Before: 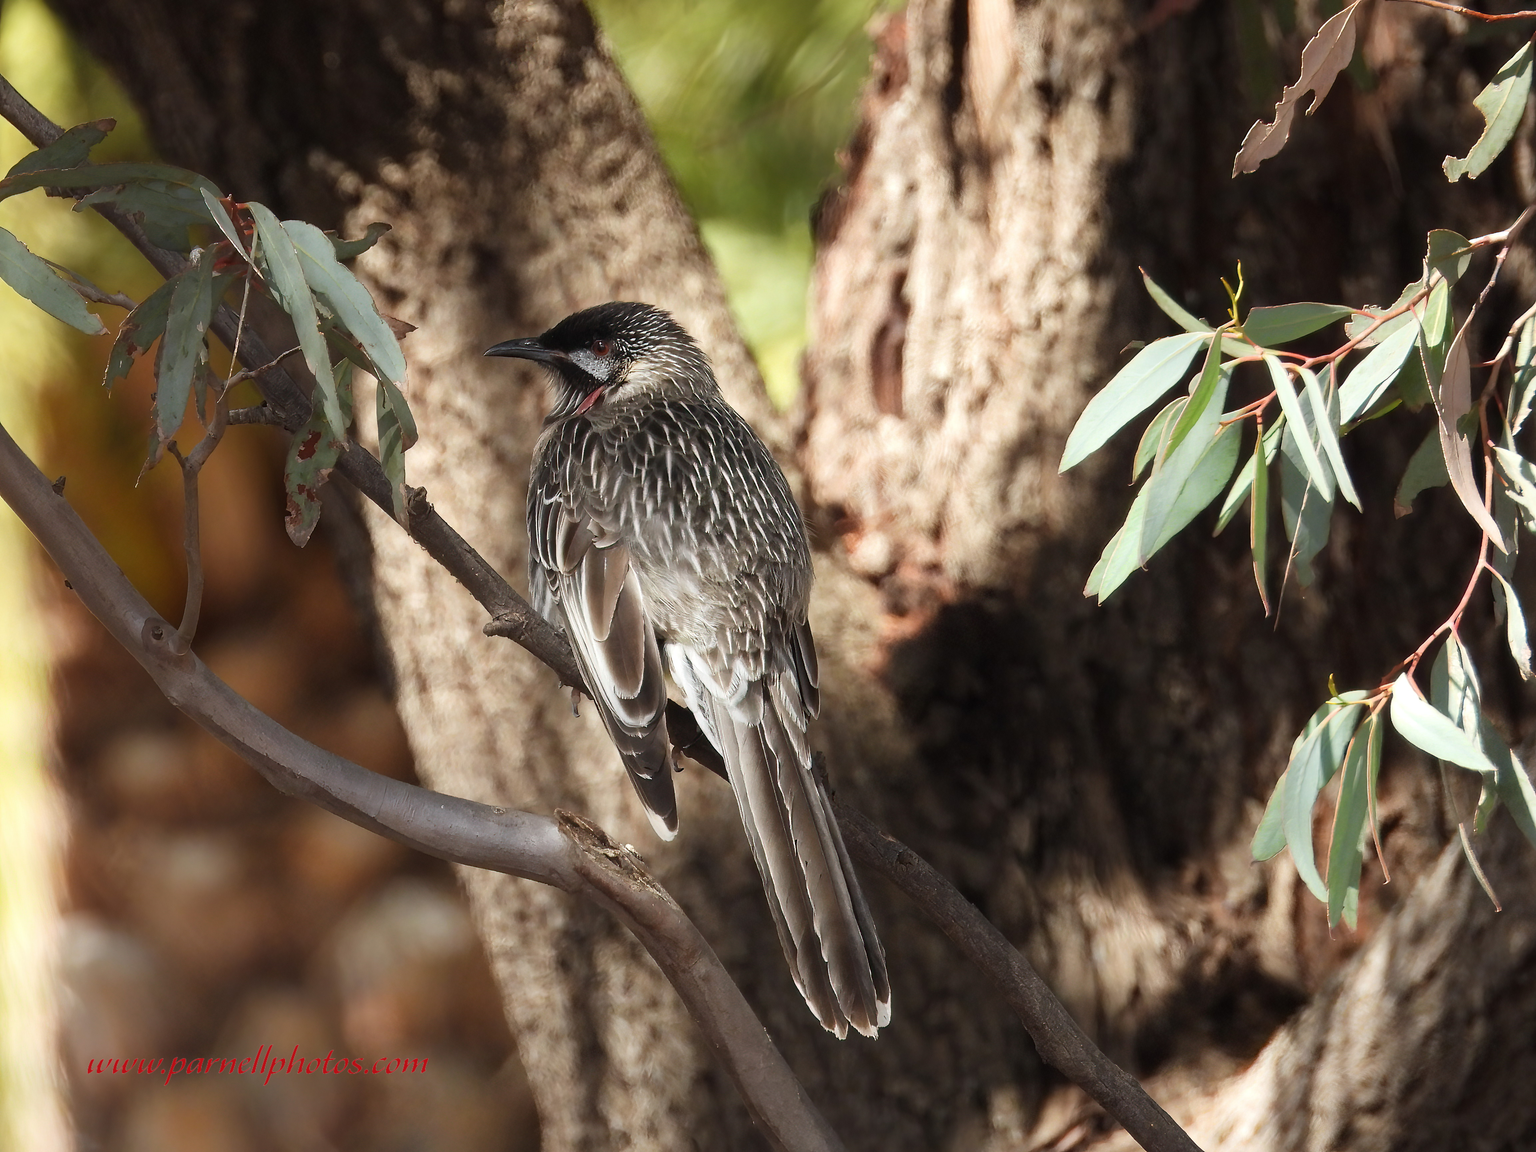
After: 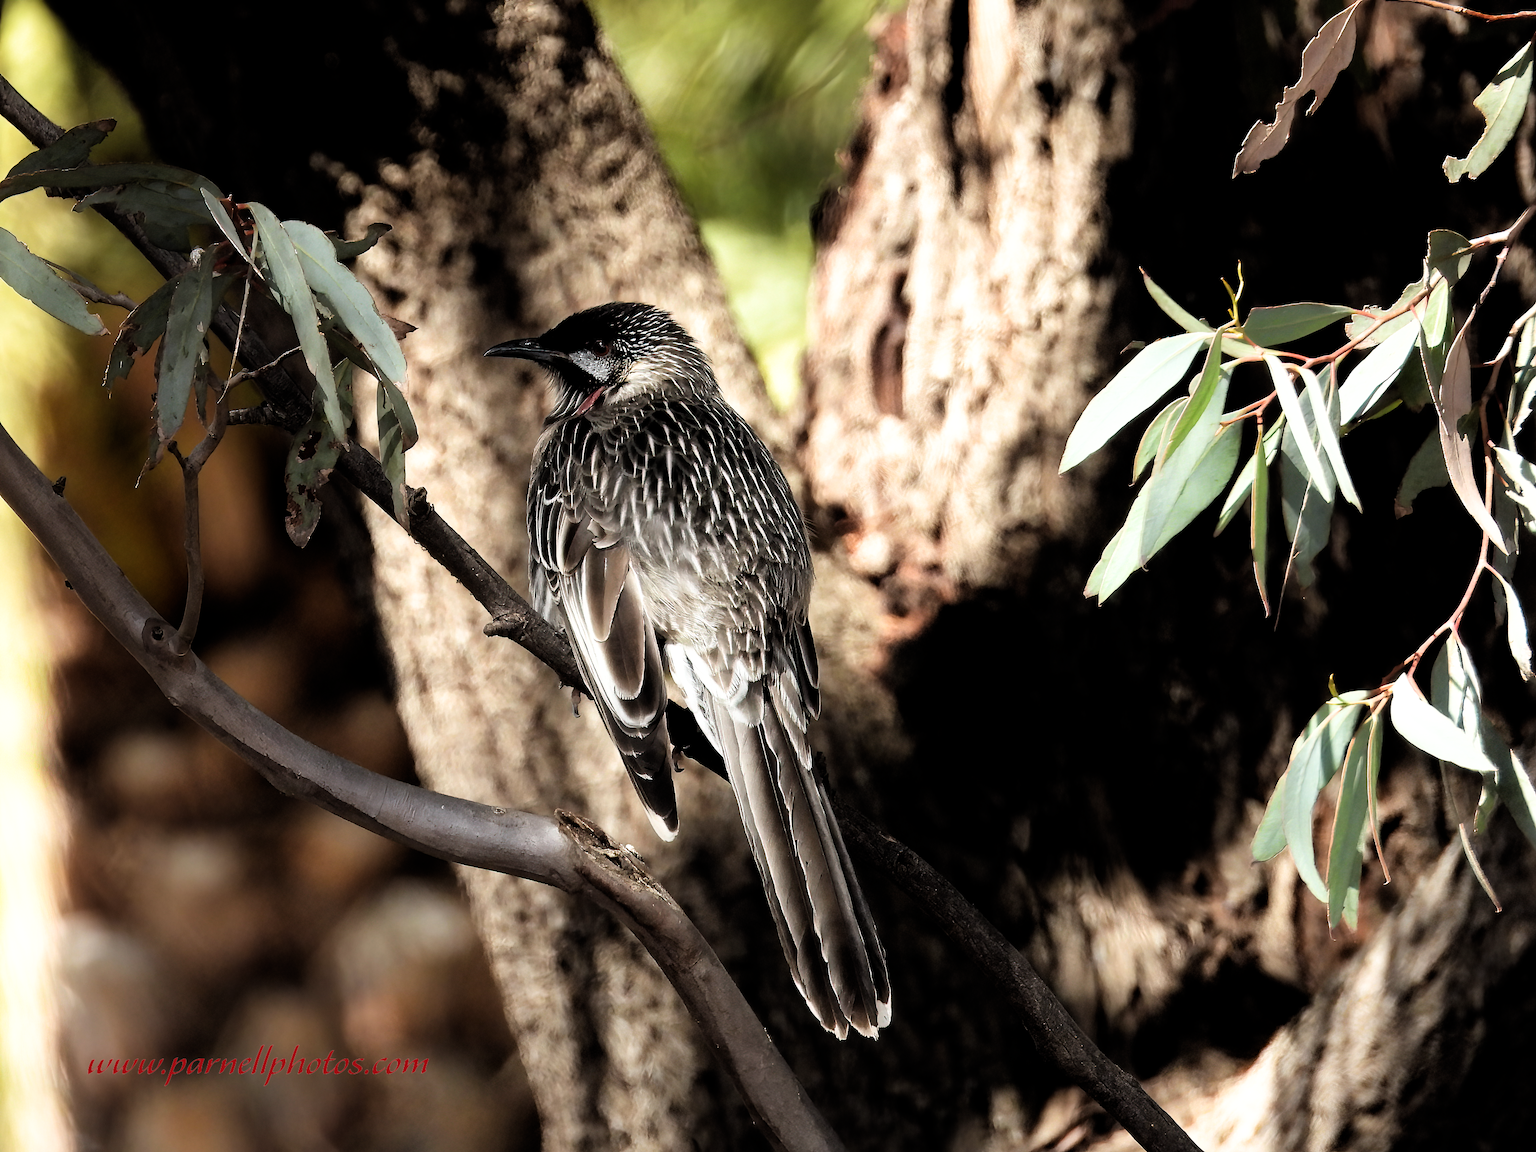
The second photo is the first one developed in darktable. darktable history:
filmic rgb: black relative exposure -5.6 EV, white relative exposure 2.51 EV, target black luminance 0%, hardness 4.54, latitude 67.22%, contrast 1.454, shadows ↔ highlights balance -3.96%, add noise in highlights 0, preserve chrominance luminance Y, color science v3 (2019), use custom middle-gray values true, contrast in highlights soft
